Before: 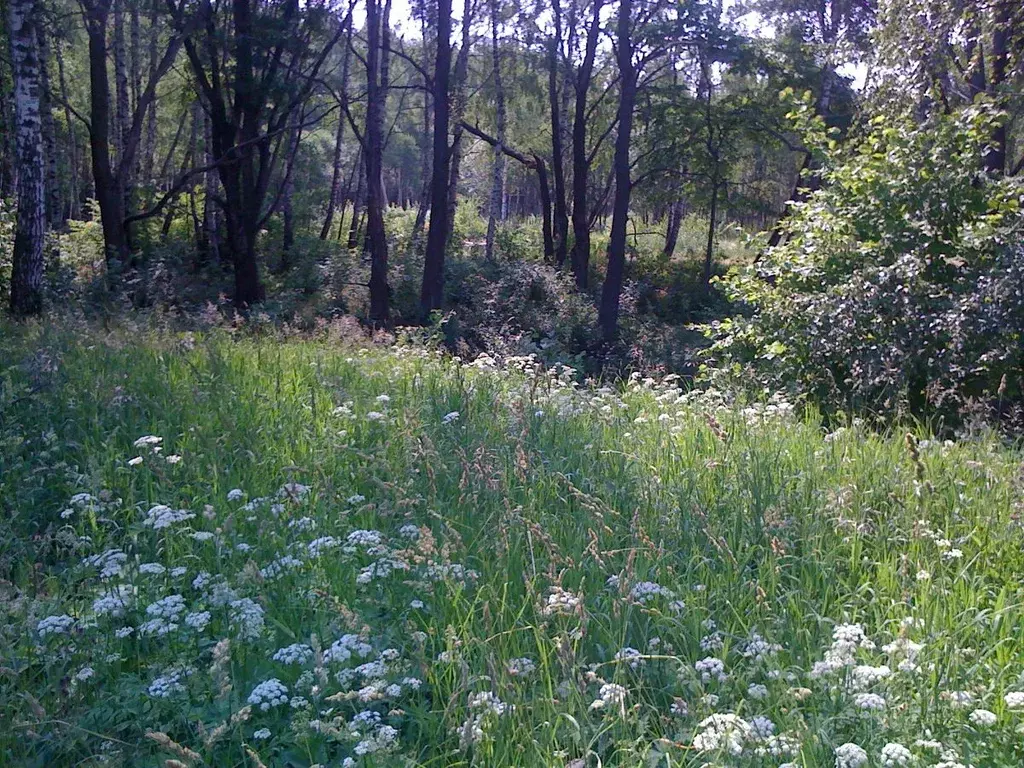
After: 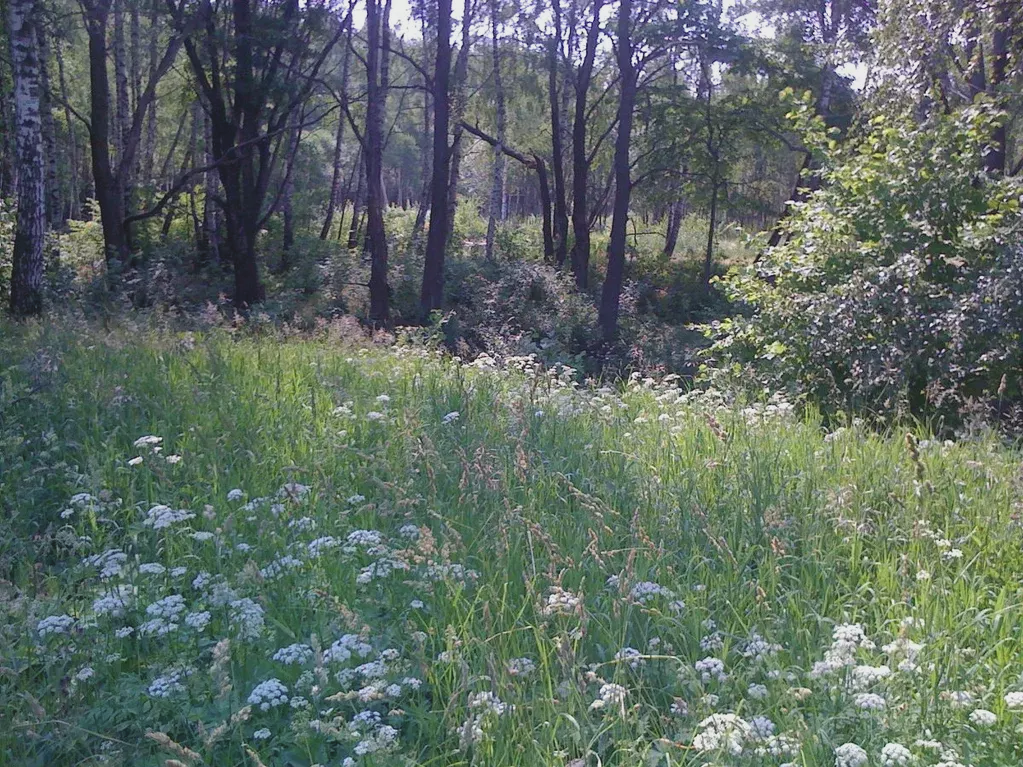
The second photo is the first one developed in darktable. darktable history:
crop: left 0.096%
contrast brightness saturation: contrast -0.142, brightness 0.047, saturation -0.127
